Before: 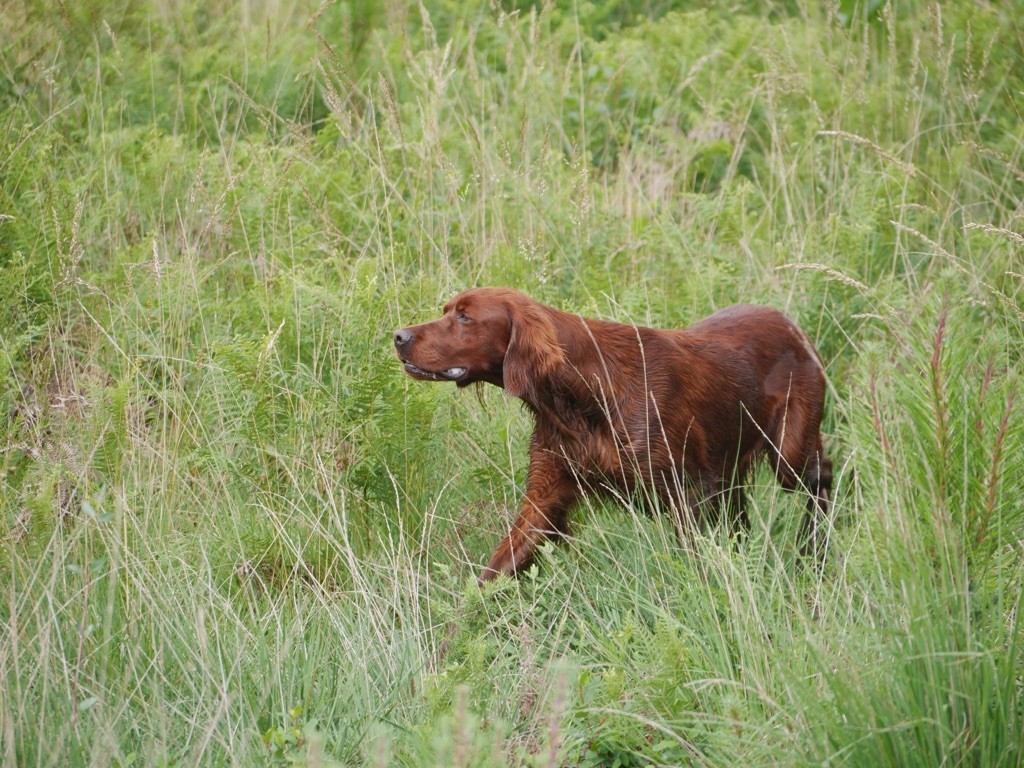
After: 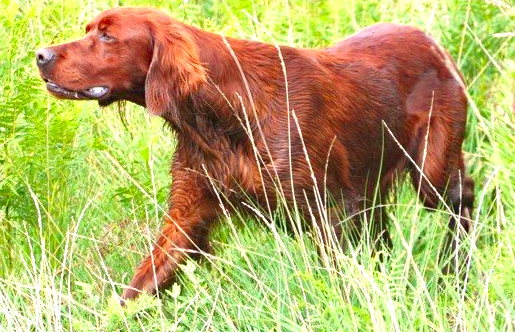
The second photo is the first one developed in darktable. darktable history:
exposure: exposure 1.223 EV, compensate highlight preservation false
color zones: curves: ch0 [(0, 0.613) (0.01, 0.613) (0.245, 0.448) (0.498, 0.529) (0.642, 0.665) (0.879, 0.777) (0.99, 0.613)]; ch1 [(0, 0) (0.143, 0) (0.286, 0) (0.429, 0) (0.571, 0) (0.714, 0) (0.857, 0)], mix -131.09%
haze removal: compatibility mode true, adaptive false
crop: left 35.03%, top 36.625%, right 14.663%, bottom 20.057%
